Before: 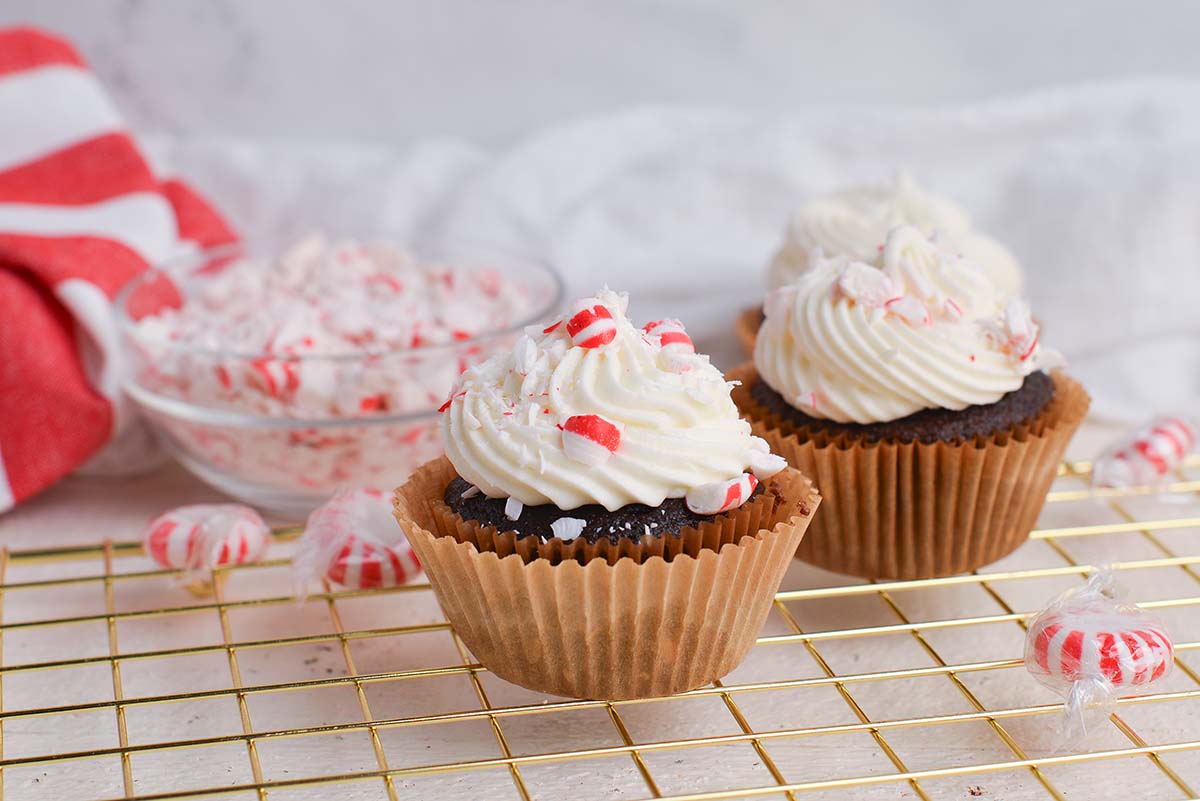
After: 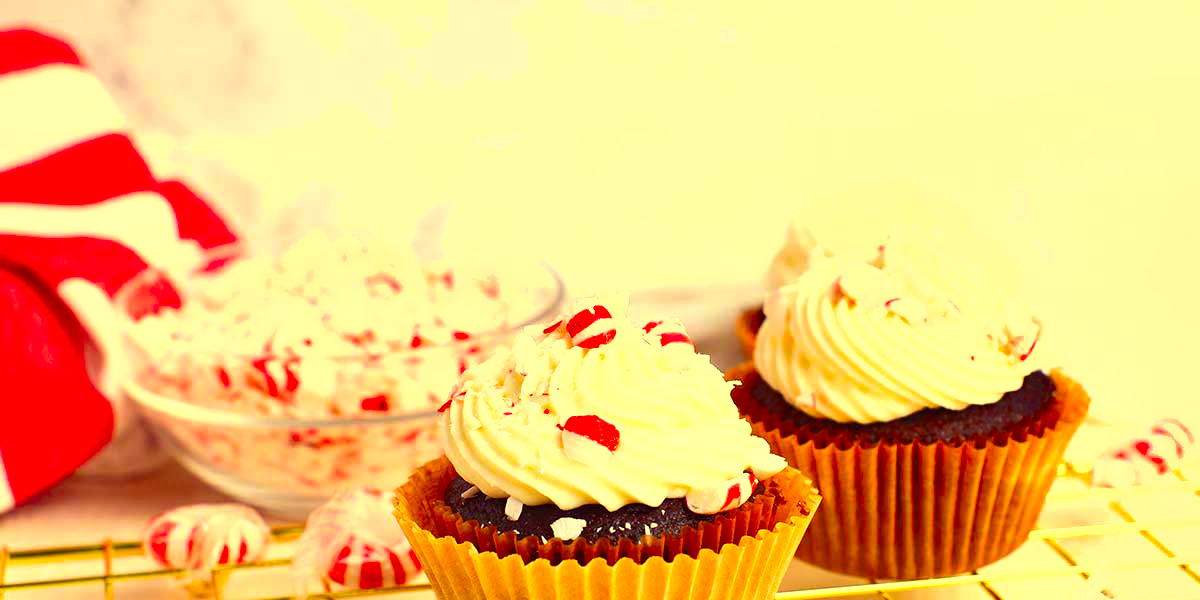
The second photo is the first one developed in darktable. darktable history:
exposure: black level correction 0, exposure 0.499 EV, compensate highlight preservation false
shadows and highlights: white point adjustment 0.914, soften with gaussian
crop: bottom 24.986%
color correction: highlights a* -0.543, highlights b* 39.82, shadows a* 9.77, shadows b* -0.634
color zones: curves: ch1 [(0.25, 0.61) (0.75, 0.248)]
levels: levels [0.044, 0.416, 0.908]
